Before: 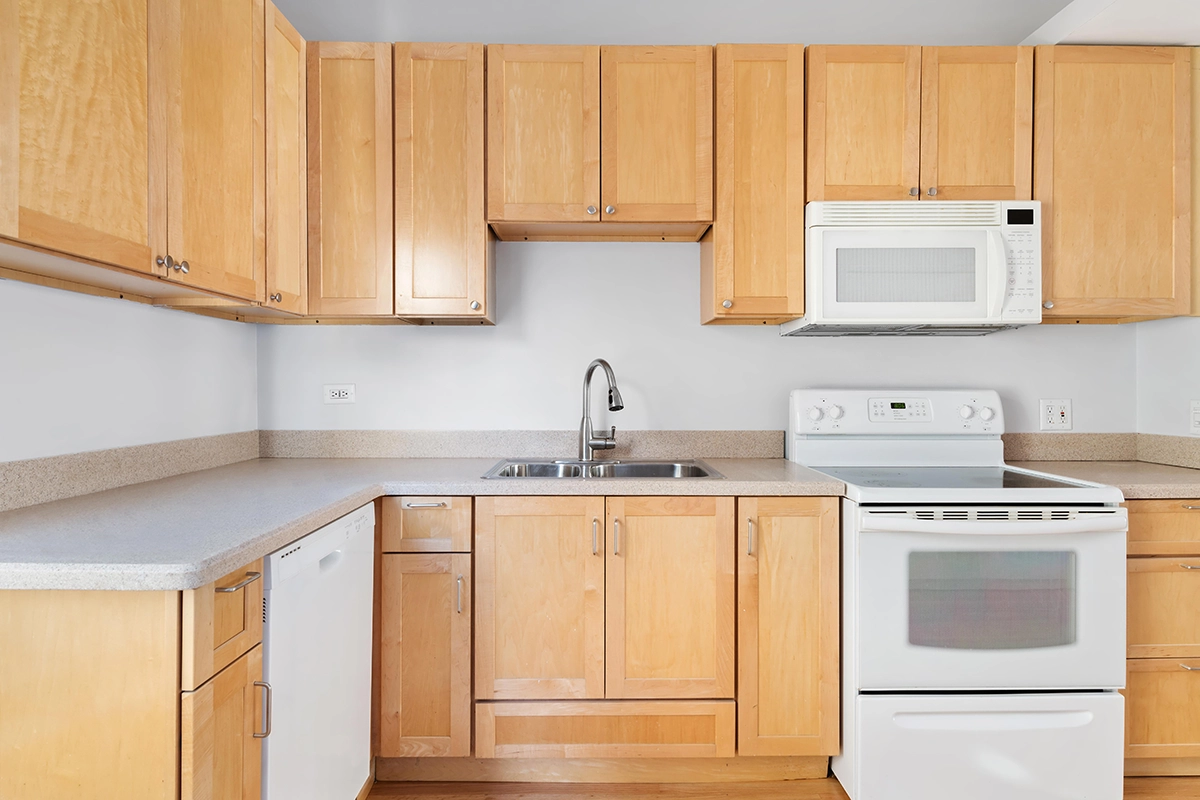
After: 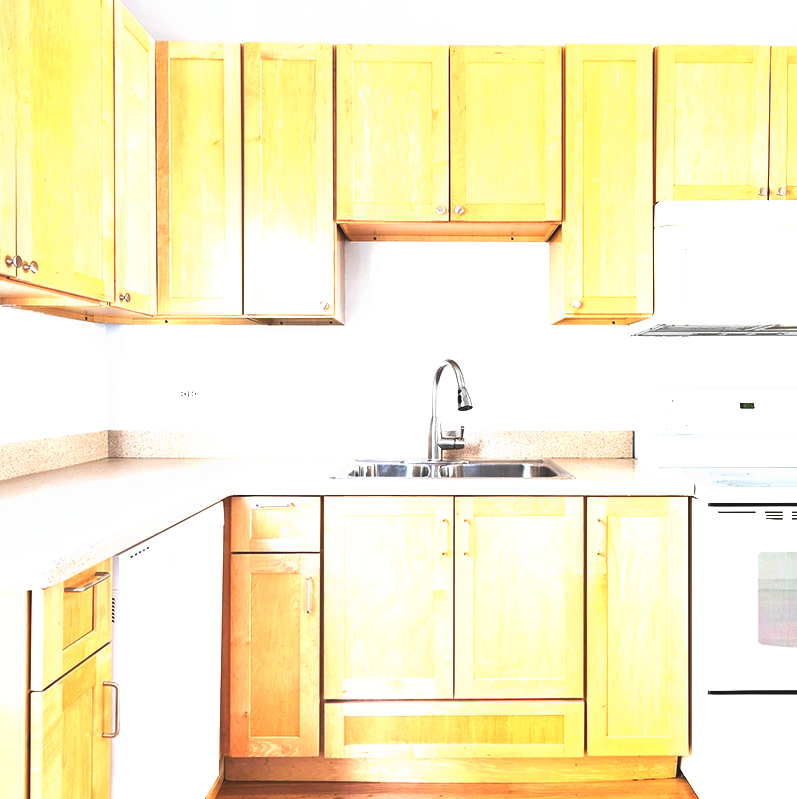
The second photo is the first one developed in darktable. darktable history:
tone curve: curves: ch0 [(0, 0.081) (0.483, 0.453) (0.881, 0.992)], preserve colors none
crop and rotate: left 12.599%, right 20.947%
exposure: exposure 0.999 EV, compensate highlight preservation false
